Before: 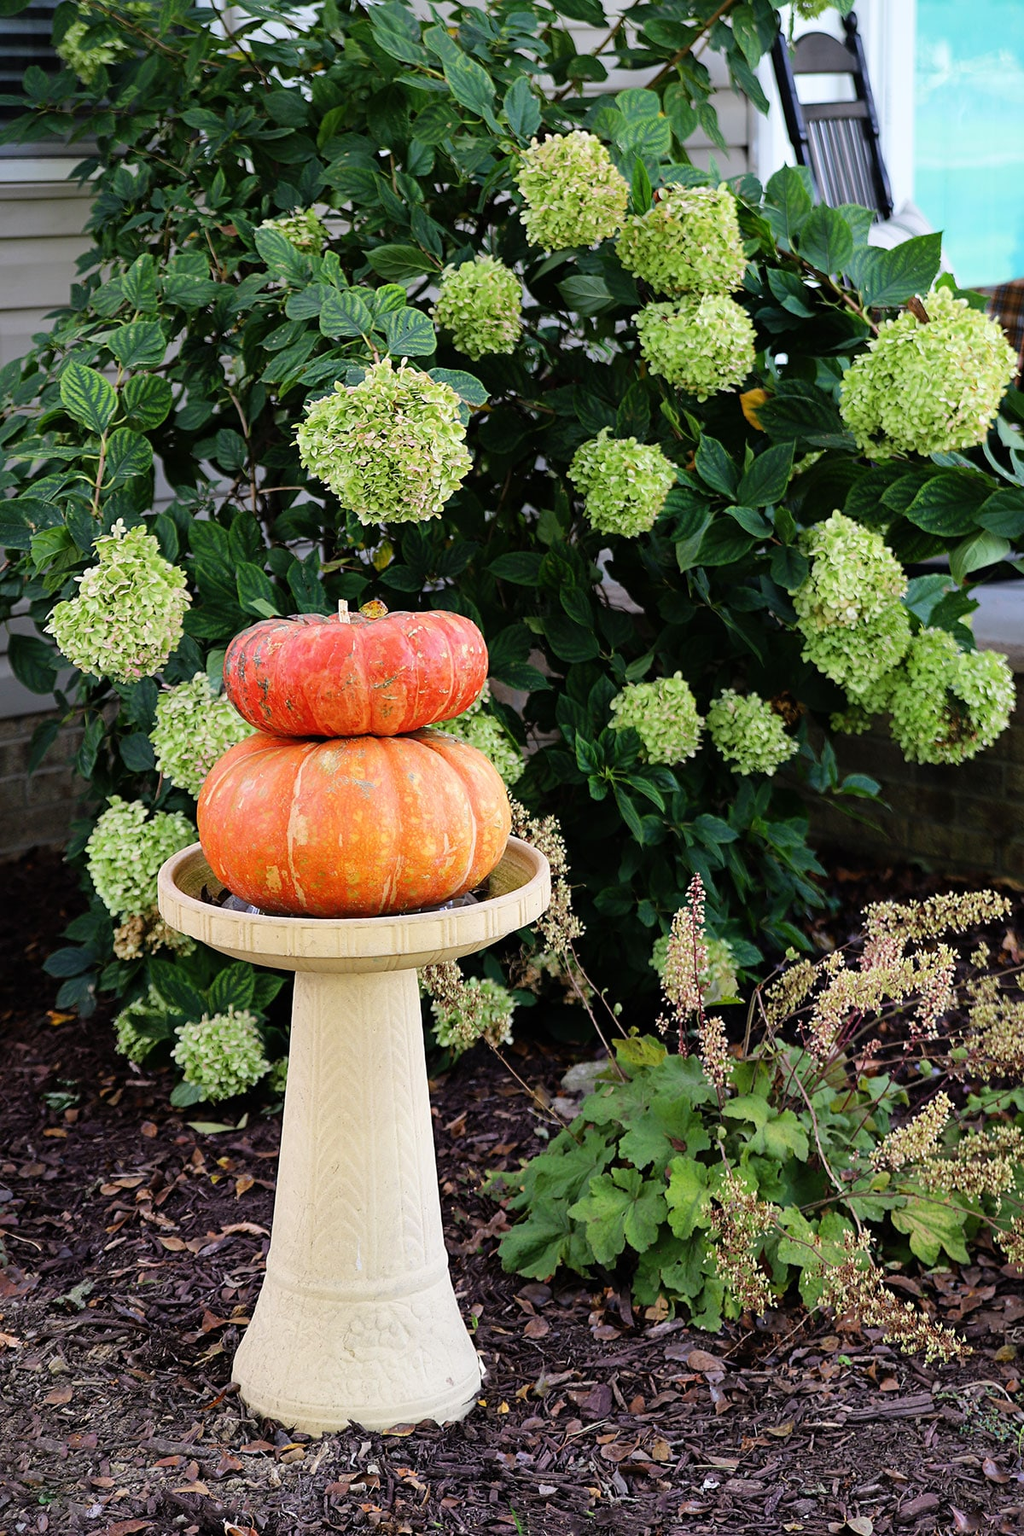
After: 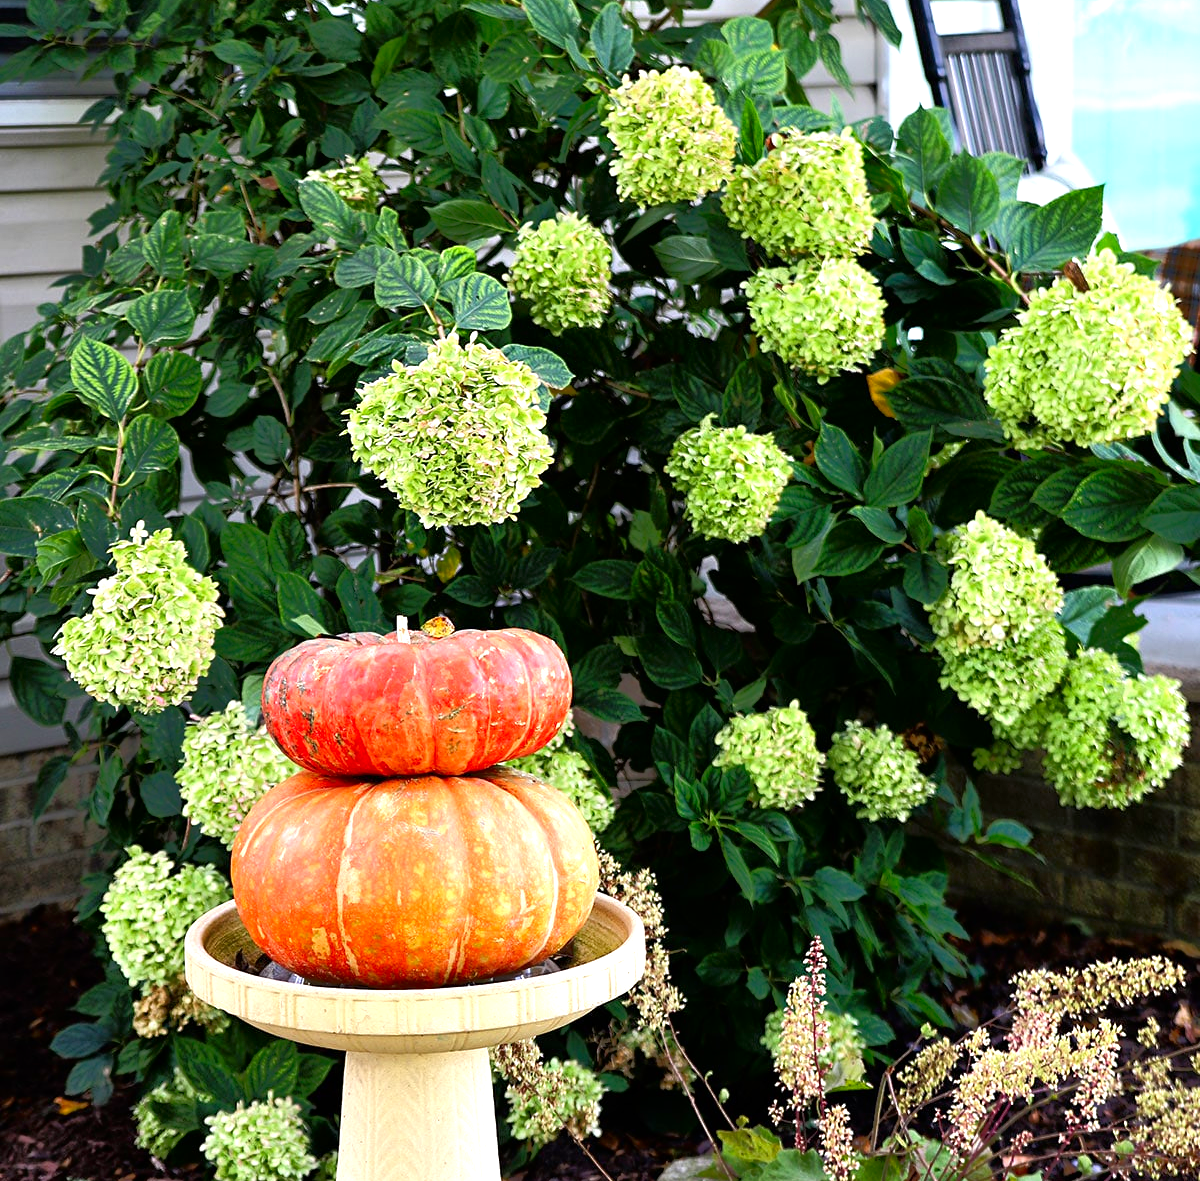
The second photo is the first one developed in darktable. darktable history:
exposure: black level correction 0, exposure 0.7 EV, compensate exposure bias true, compensate highlight preservation false
contrast brightness saturation: contrast 0.07, brightness -0.13, saturation 0.06
tone equalizer: -8 EV -0.528 EV, -7 EV -0.319 EV, -6 EV -0.083 EV, -5 EV 0.413 EV, -4 EV 0.985 EV, -3 EV 0.791 EV, -2 EV -0.01 EV, -1 EV 0.14 EV, +0 EV -0.012 EV, smoothing 1
crop and rotate: top 4.848%, bottom 29.503%
